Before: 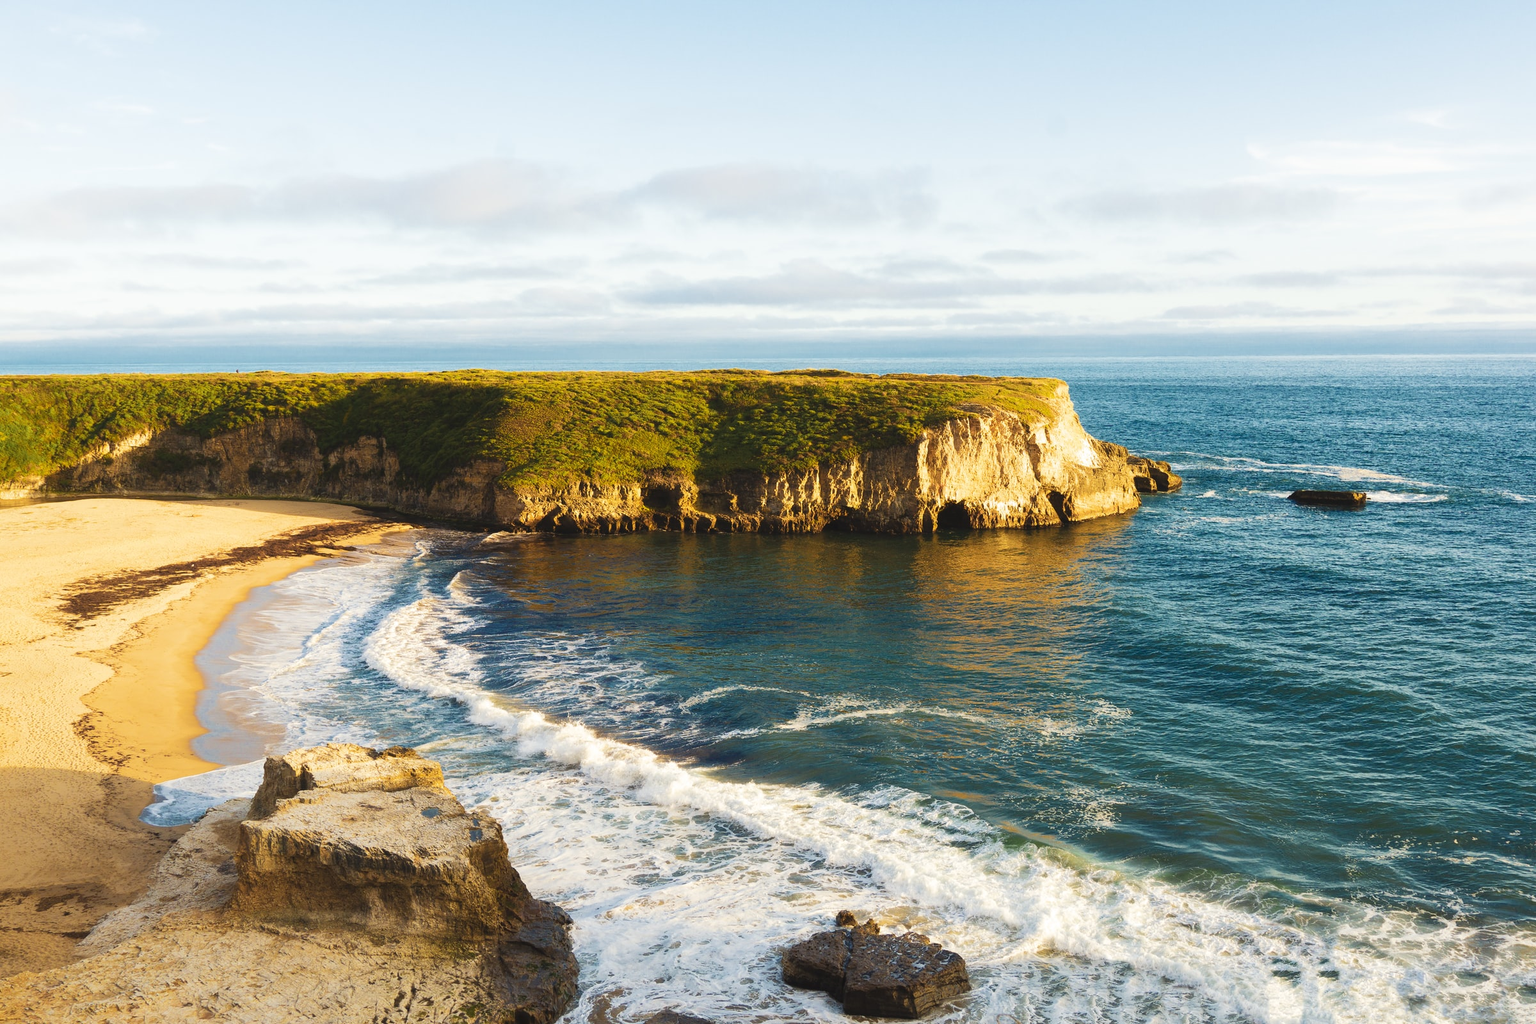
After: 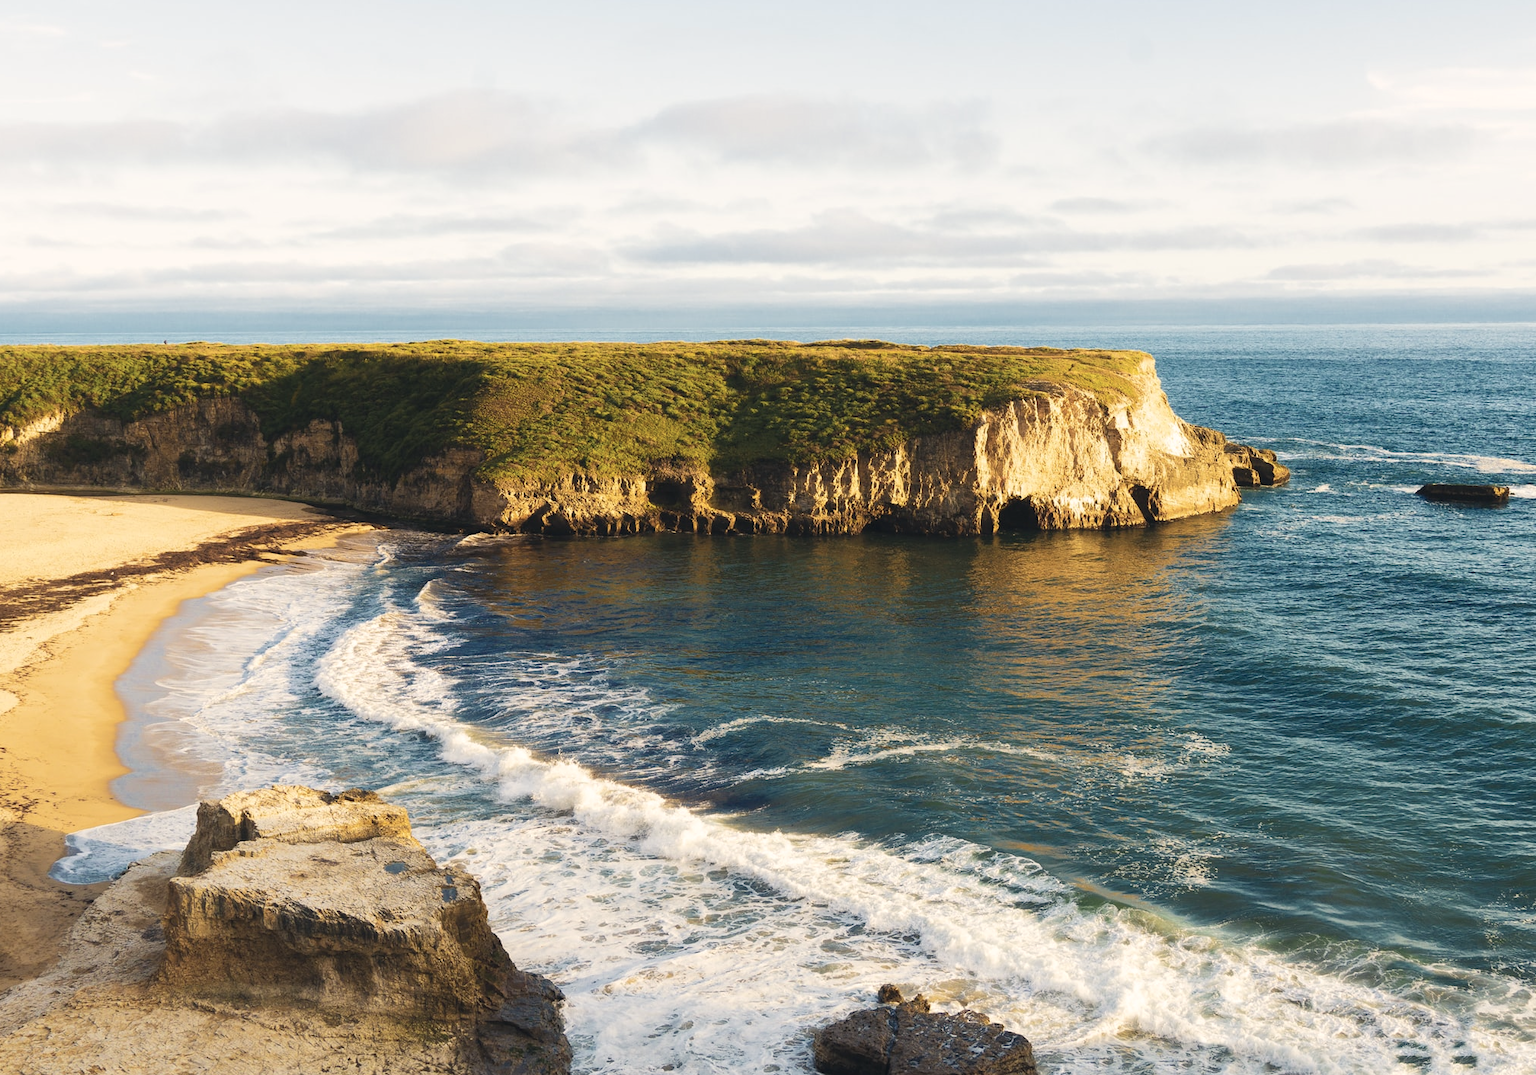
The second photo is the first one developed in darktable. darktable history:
color correction: highlights a* 2.75, highlights b* 5, shadows a* -2.04, shadows b* -4.84, saturation 0.8
crop: left 6.446%, top 8.188%, right 9.538%, bottom 3.548%
